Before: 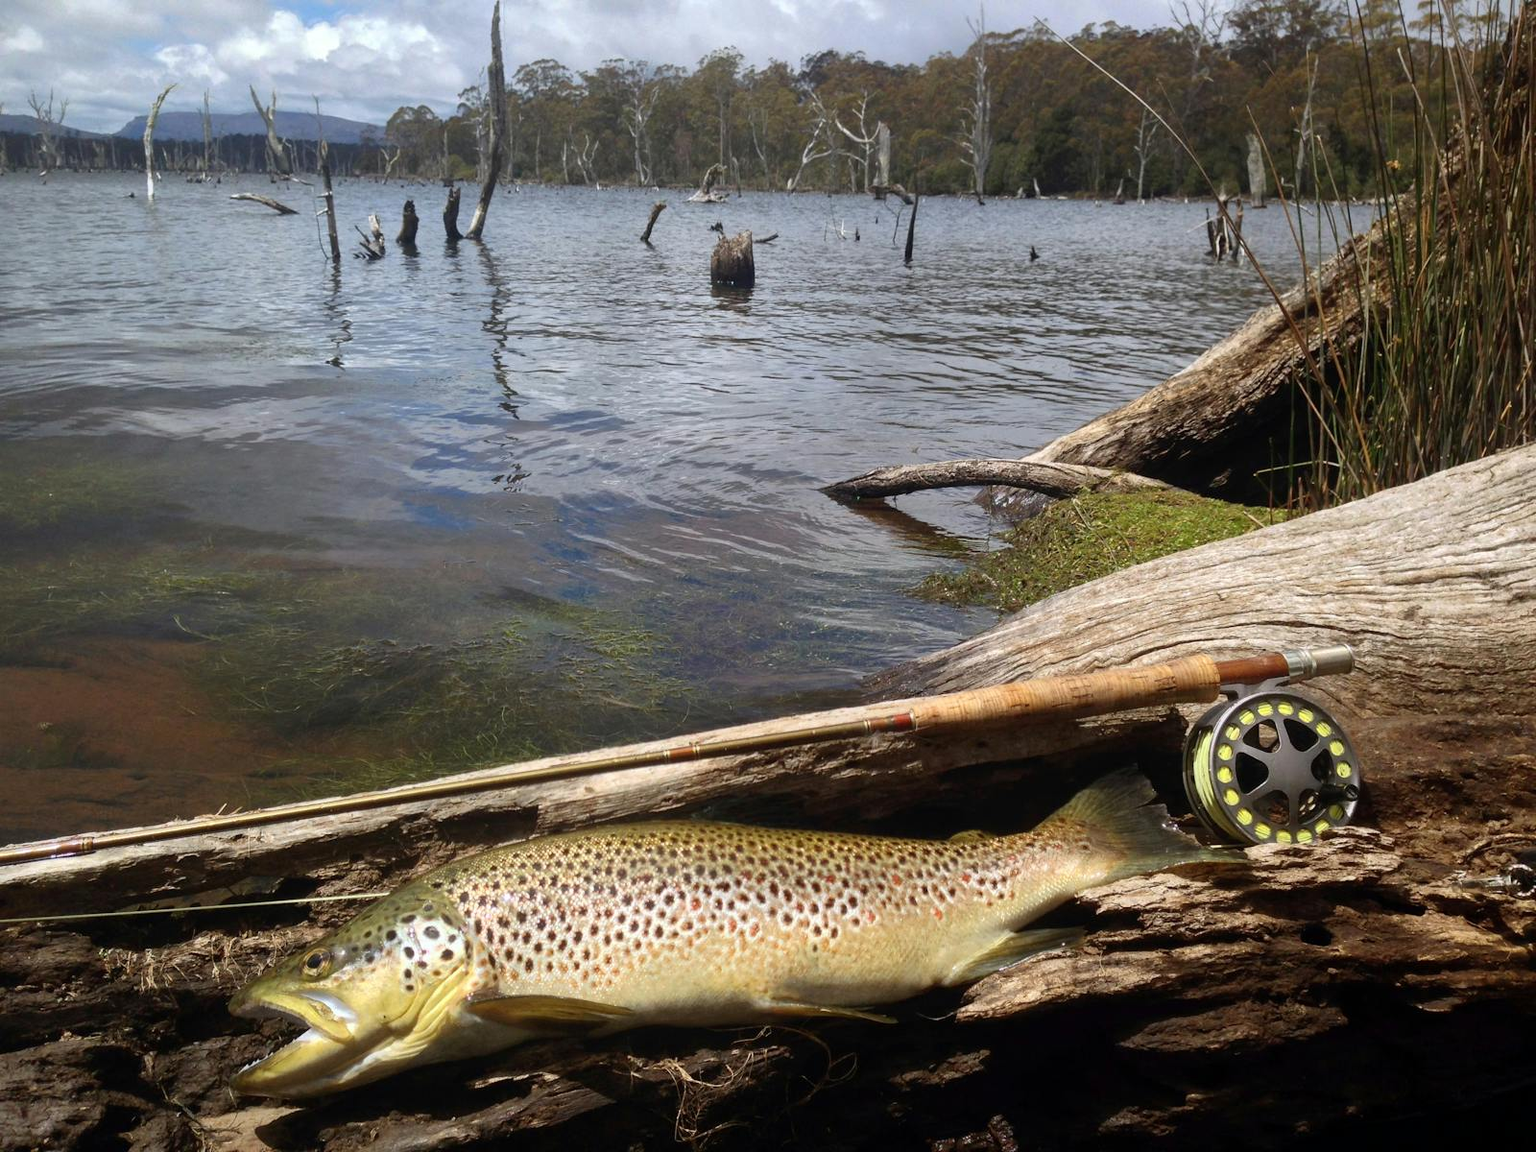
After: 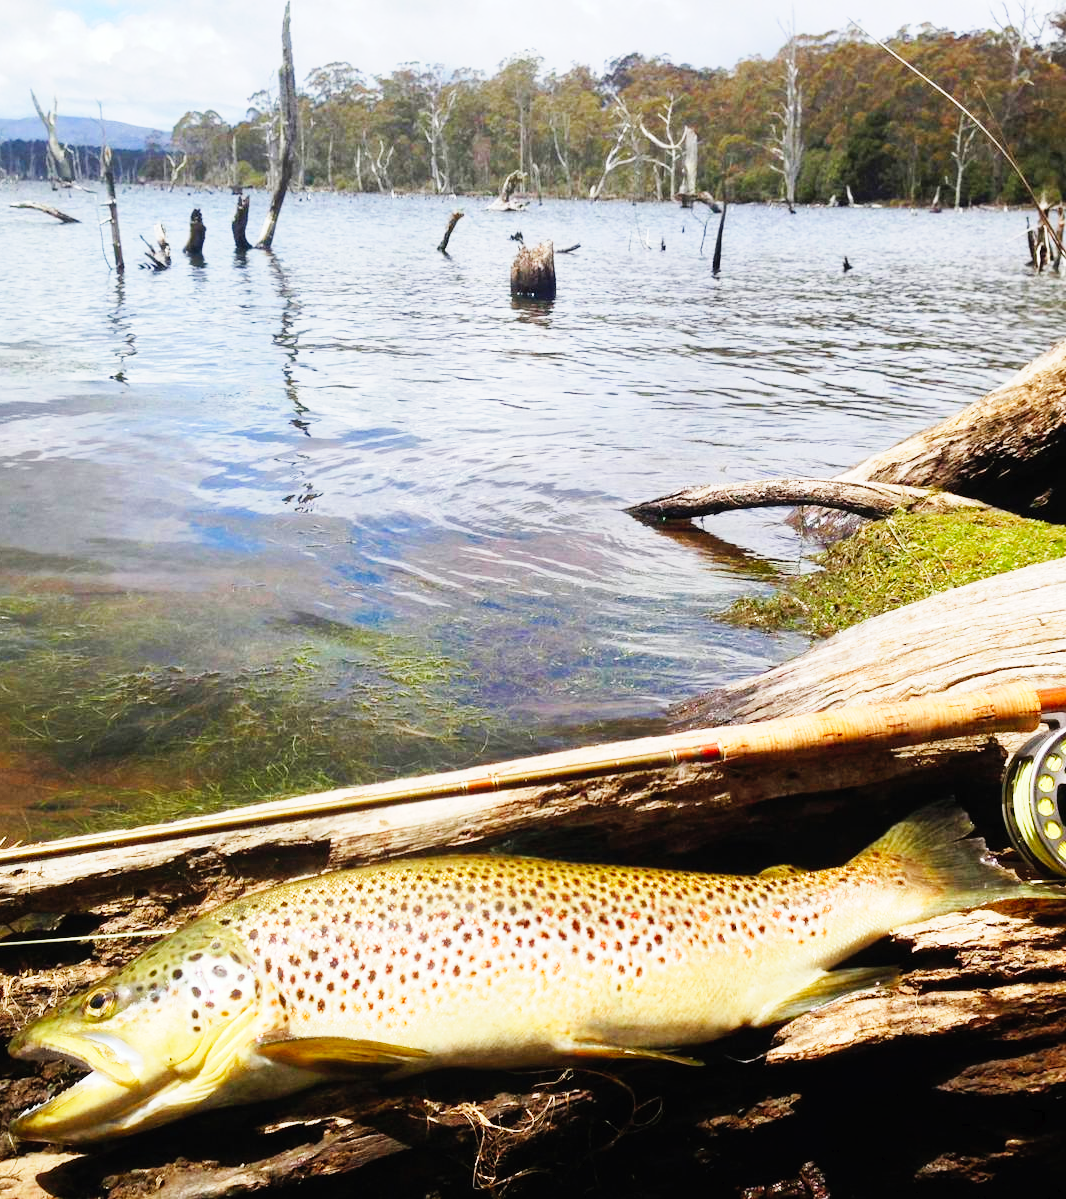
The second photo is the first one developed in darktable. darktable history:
crop and rotate: left 14.385%, right 18.948%
contrast brightness saturation: contrast 0.07, brightness 0.08, saturation 0.18
base curve: curves: ch0 [(0, 0) (0, 0.001) (0.001, 0.001) (0.004, 0.002) (0.007, 0.004) (0.015, 0.013) (0.033, 0.045) (0.052, 0.096) (0.075, 0.17) (0.099, 0.241) (0.163, 0.42) (0.219, 0.55) (0.259, 0.616) (0.327, 0.722) (0.365, 0.765) (0.522, 0.873) (0.547, 0.881) (0.689, 0.919) (0.826, 0.952) (1, 1)], preserve colors none
